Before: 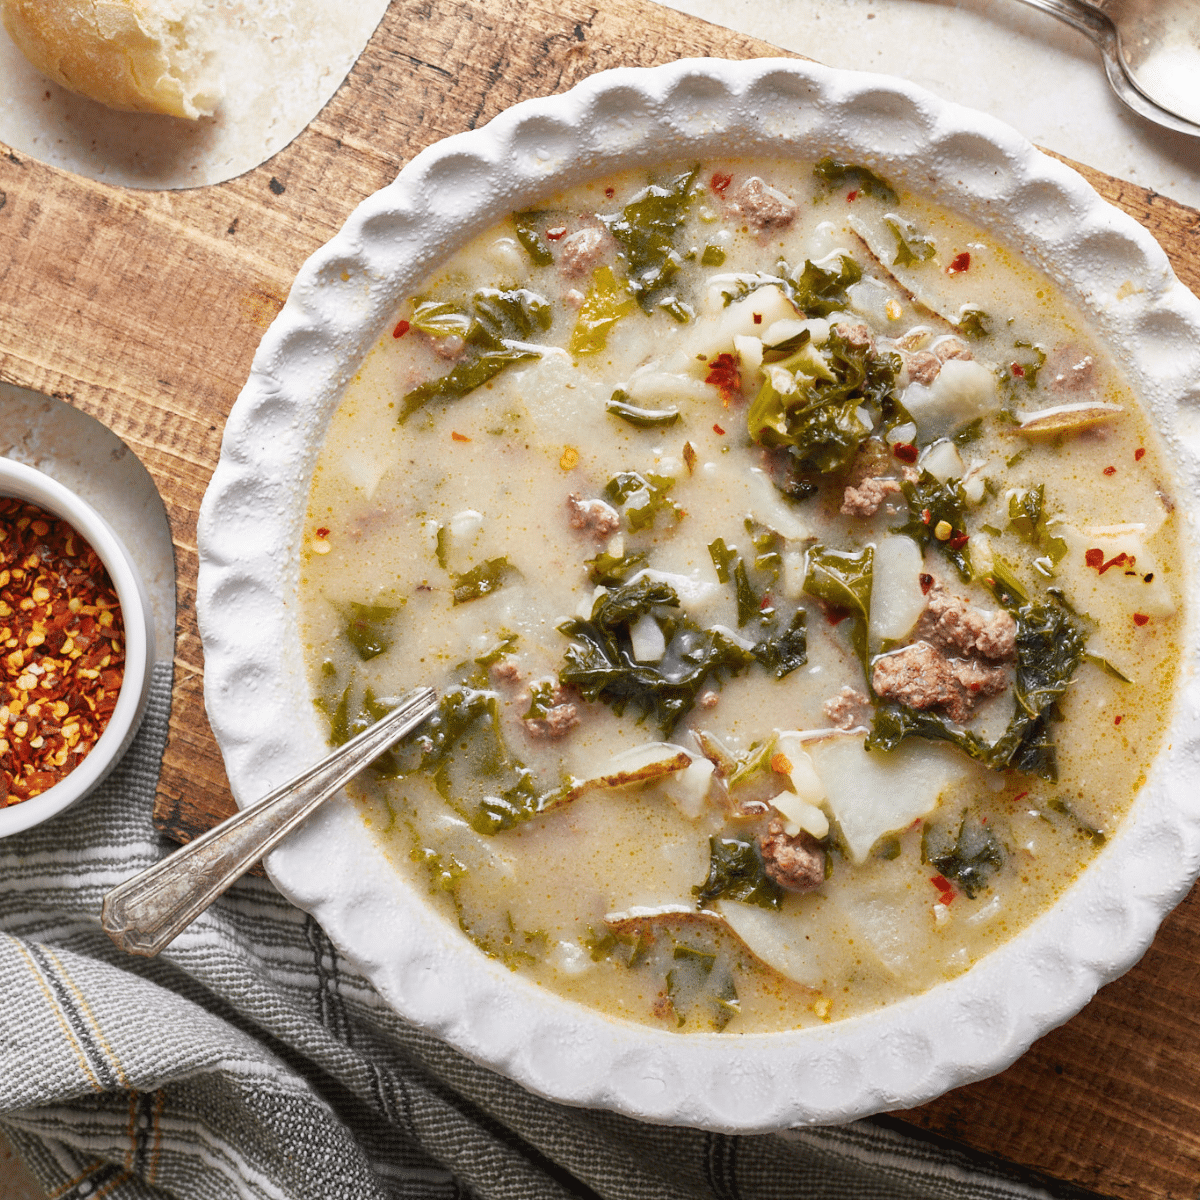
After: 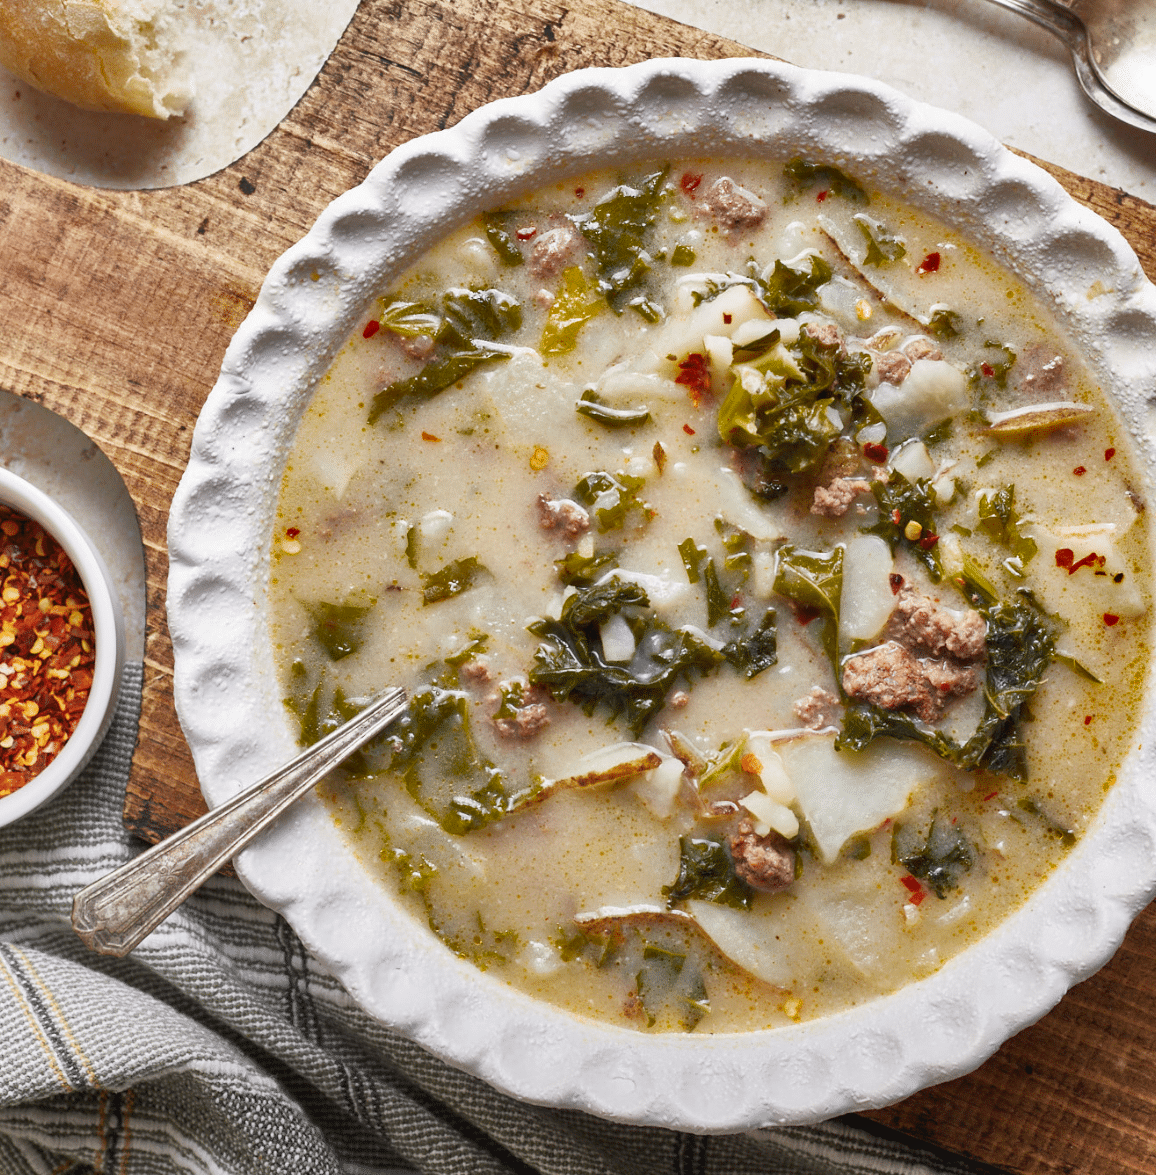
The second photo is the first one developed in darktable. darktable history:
crop and rotate: left 2.517%, right 1.085%, bottom 2.082%
shadows and highlights: shadows 61.18, highlights -60.35, soften with gaussian
